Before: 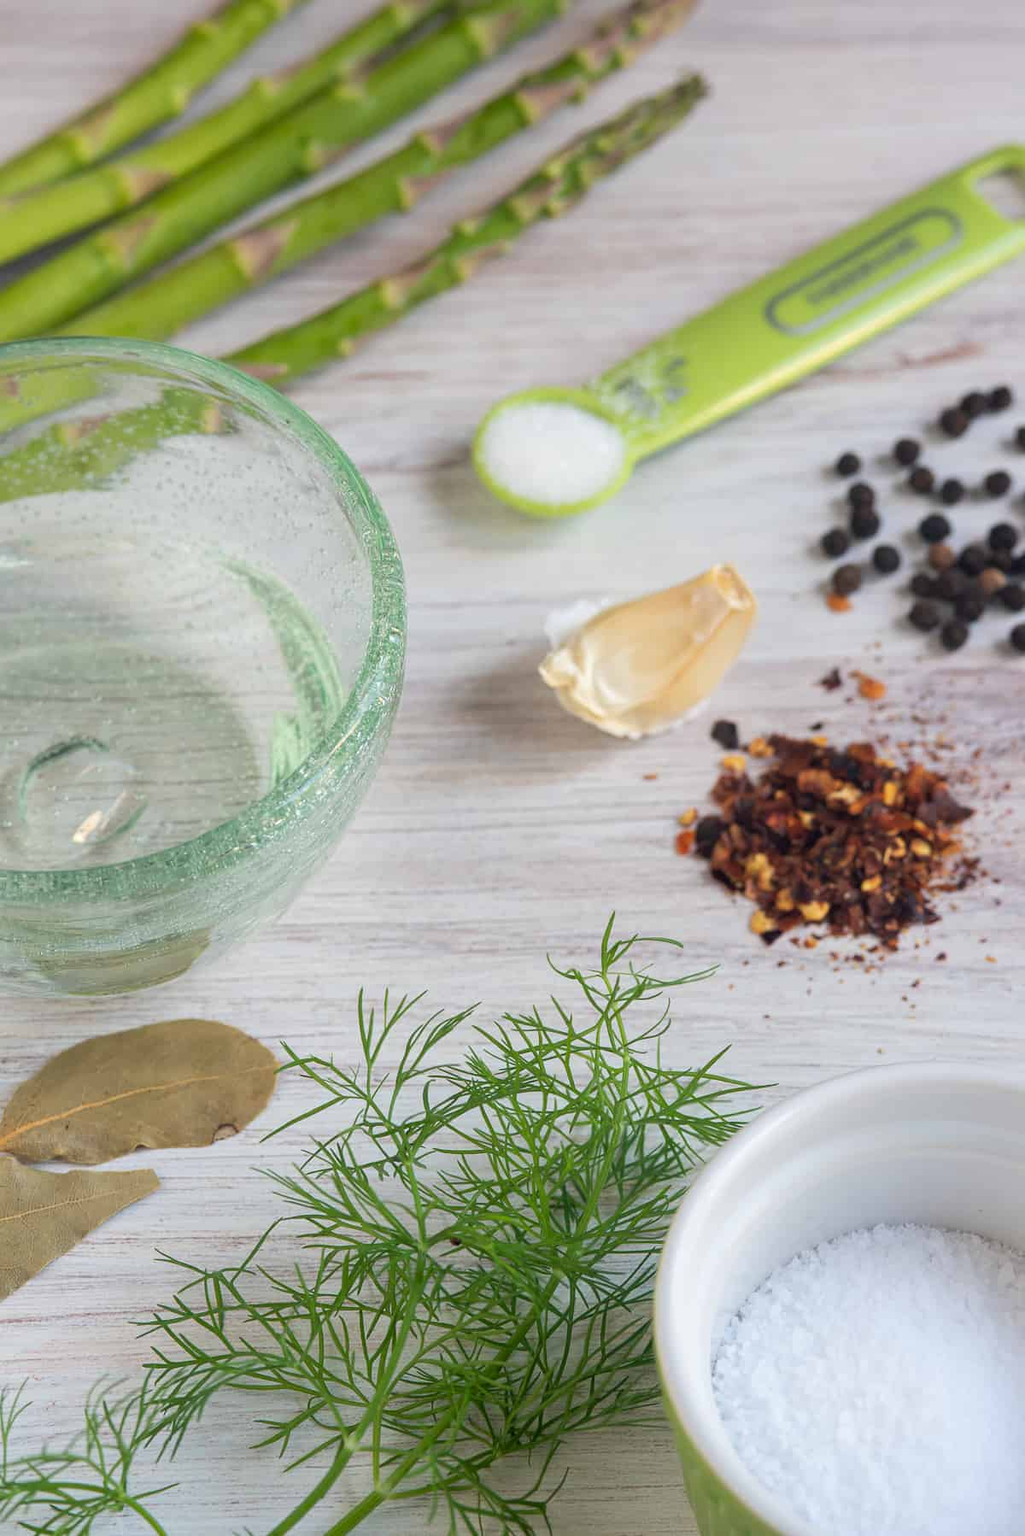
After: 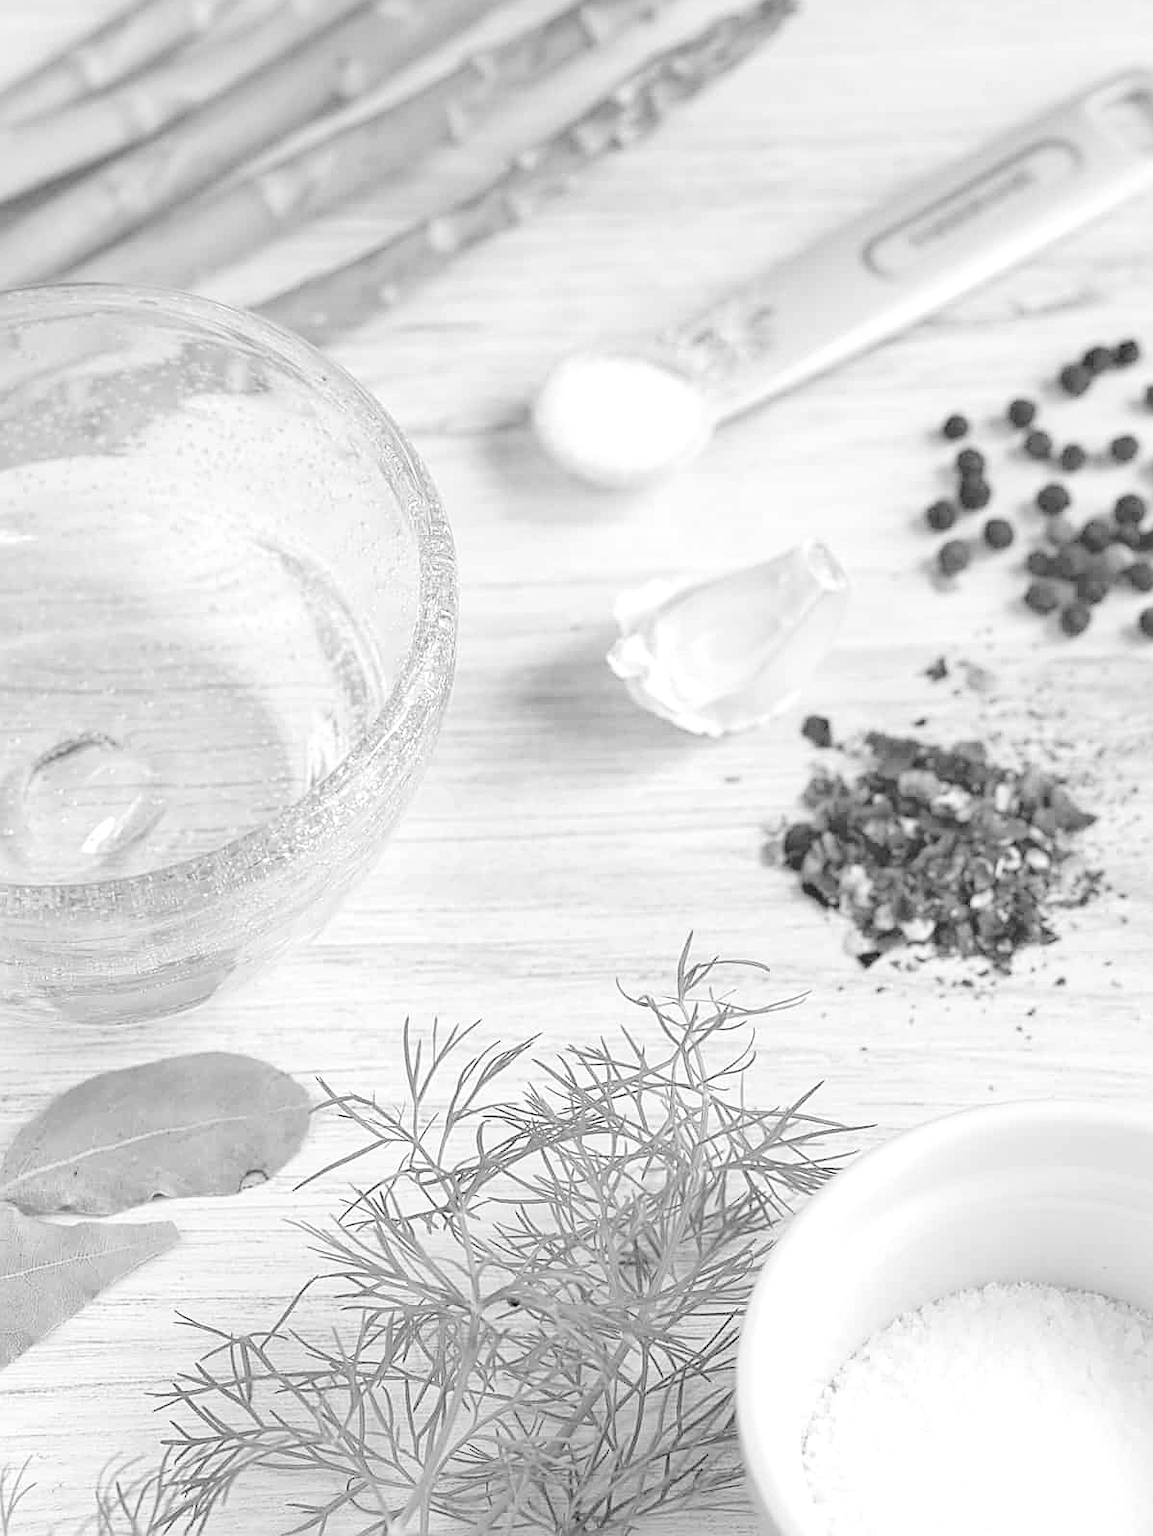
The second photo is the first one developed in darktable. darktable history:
white balance: red 1.009, blue 1.027
crop and rotate: top 5.609%, bottom 5.609%
contrast brightness saturation: brightness 1
monochrome: size 3.1
exposure: exposure 0.375 EV, compensate highlight preservation false
shadows and highlights: white point adjustment 1, soften with gaussian
sharpen: on, module defaults
